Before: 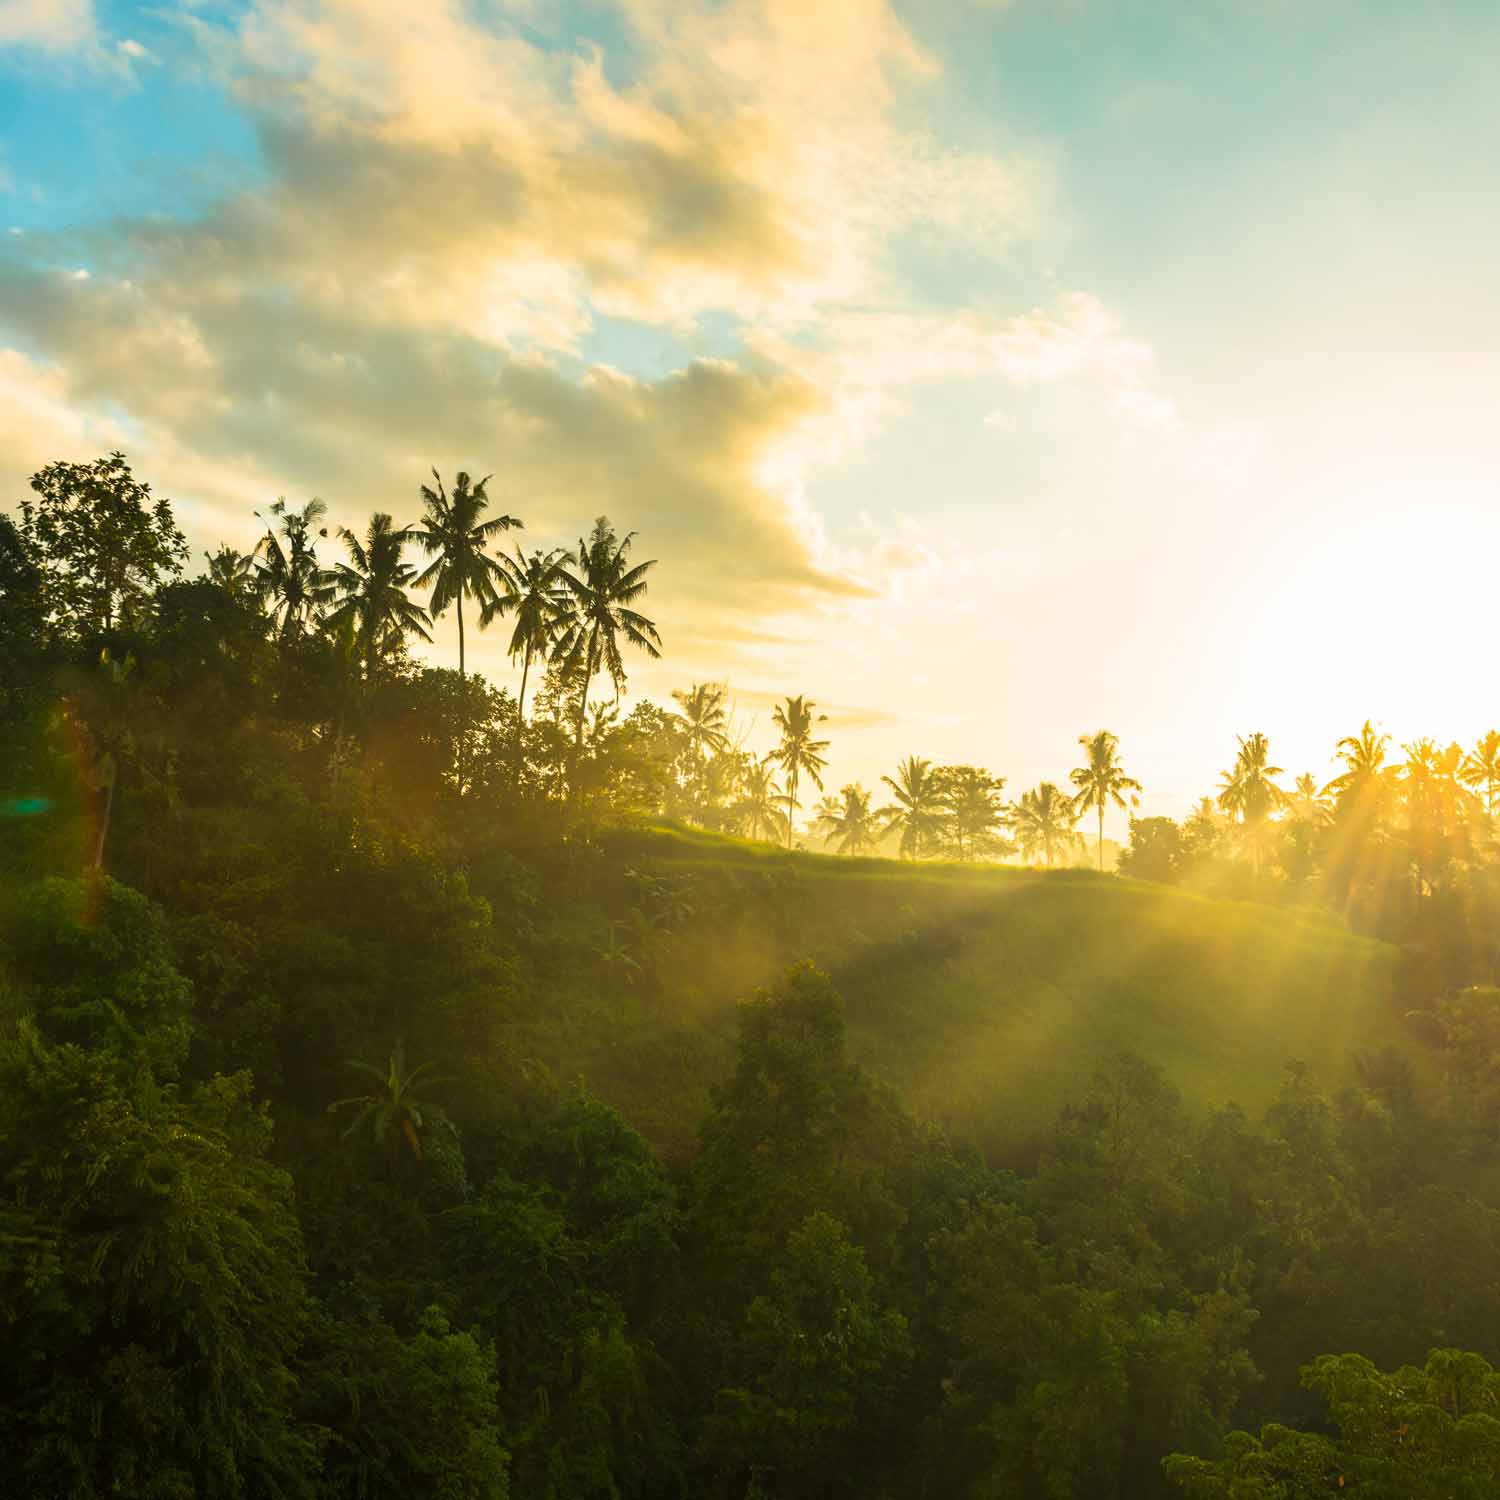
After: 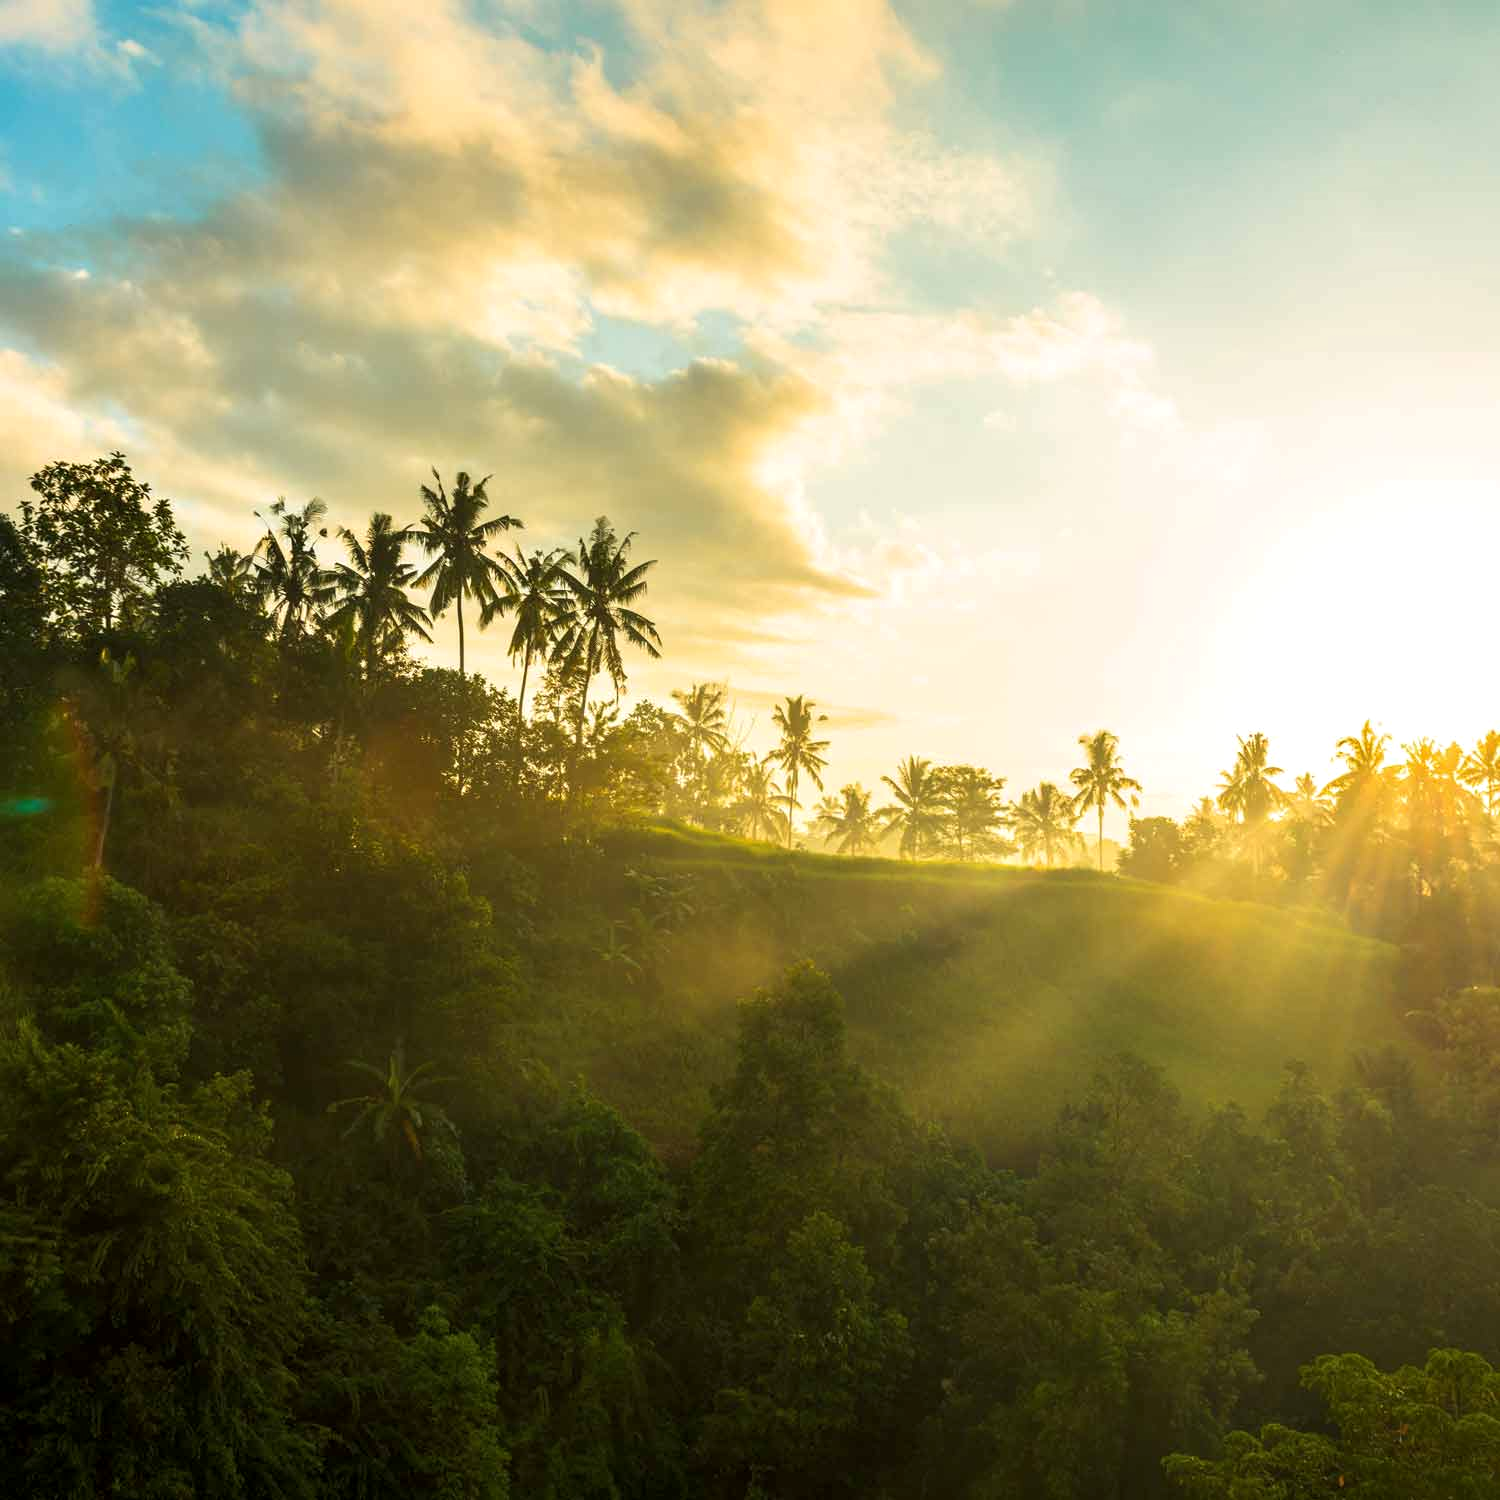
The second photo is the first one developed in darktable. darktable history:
local contrast: highlights 102%, shadows 103%, detail 119%, midtone range 0.2
